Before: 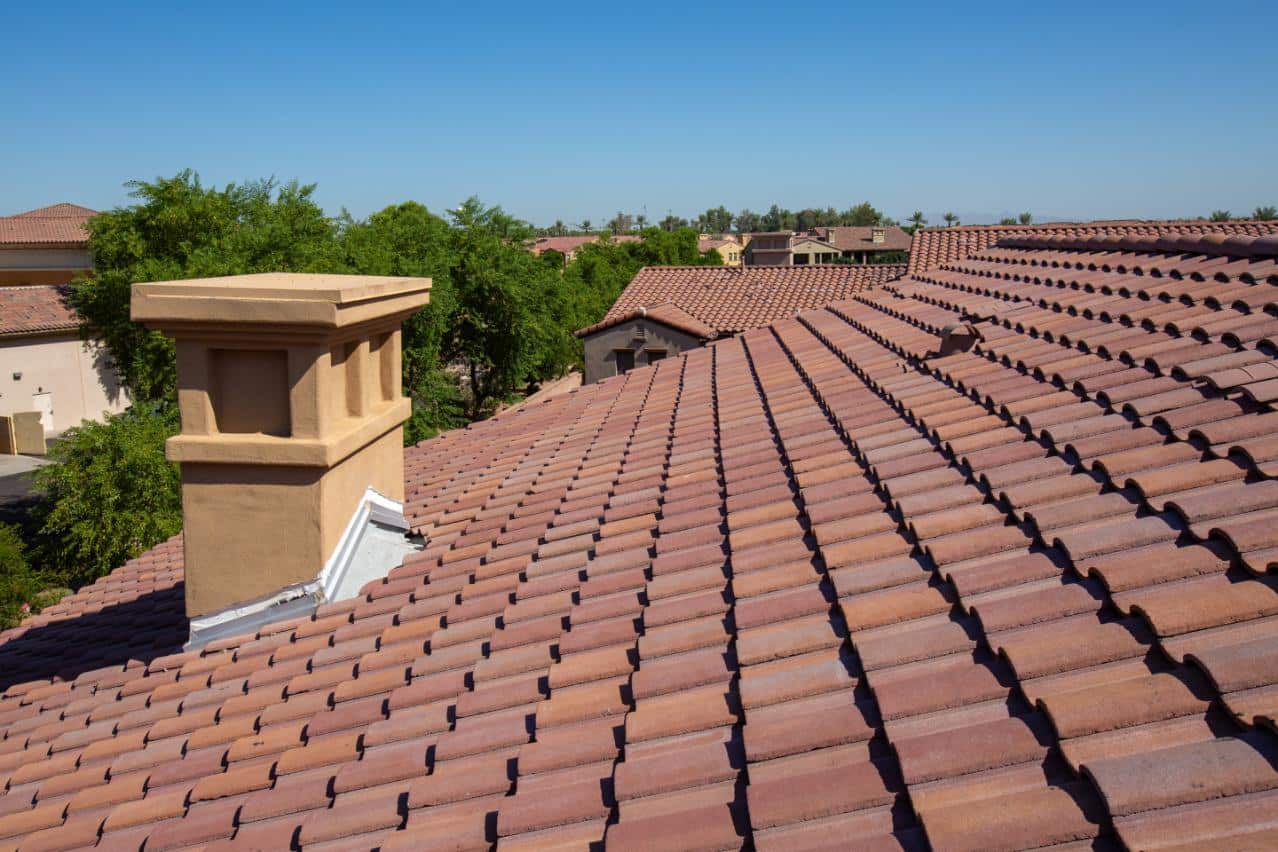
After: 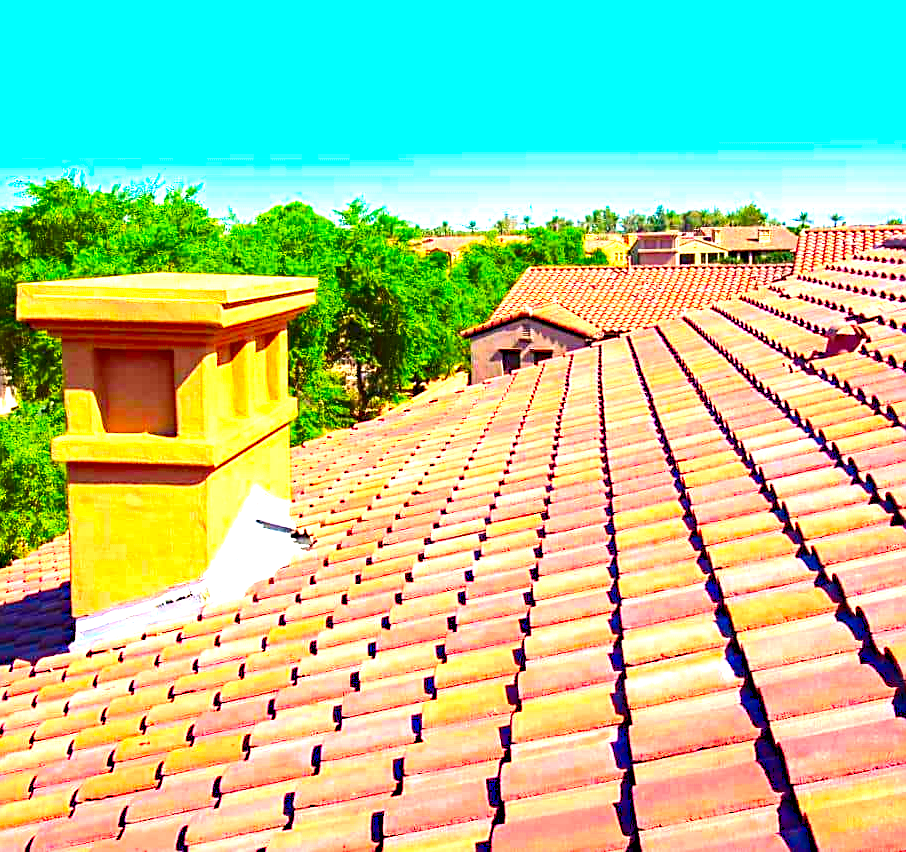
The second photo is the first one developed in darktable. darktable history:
sharpen: radius 1.89, amount 0.41, threshold 1.545
haze removal: compatibility mode true, adaptive false
color correction: highlights b* -0.058, saturation 2.18
crop and rotate: left 8.972%, right 20.108%
velvia: on, module defaults
exposure: black level correction 0, exposure 2.31 EV, compensate highlight preservation false
contrast brightness saturation: contrast 0.153, brightness -0.009, saturation 0.105
